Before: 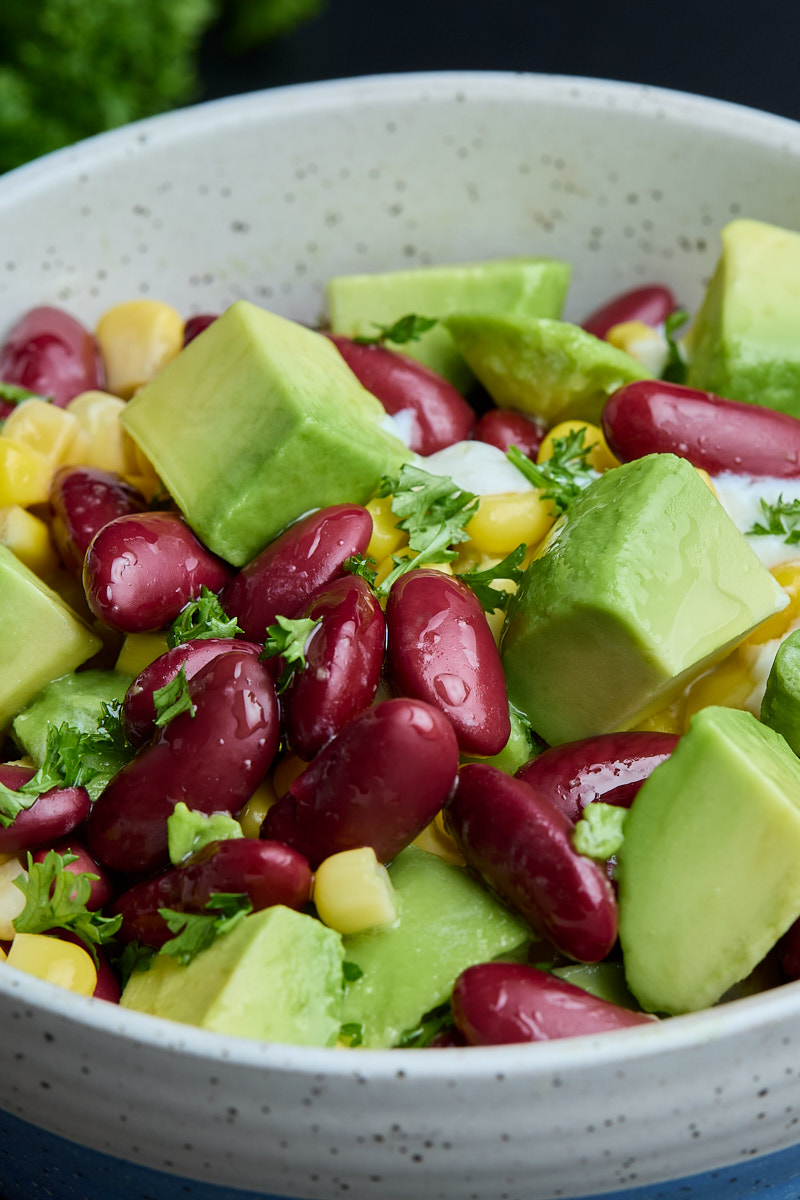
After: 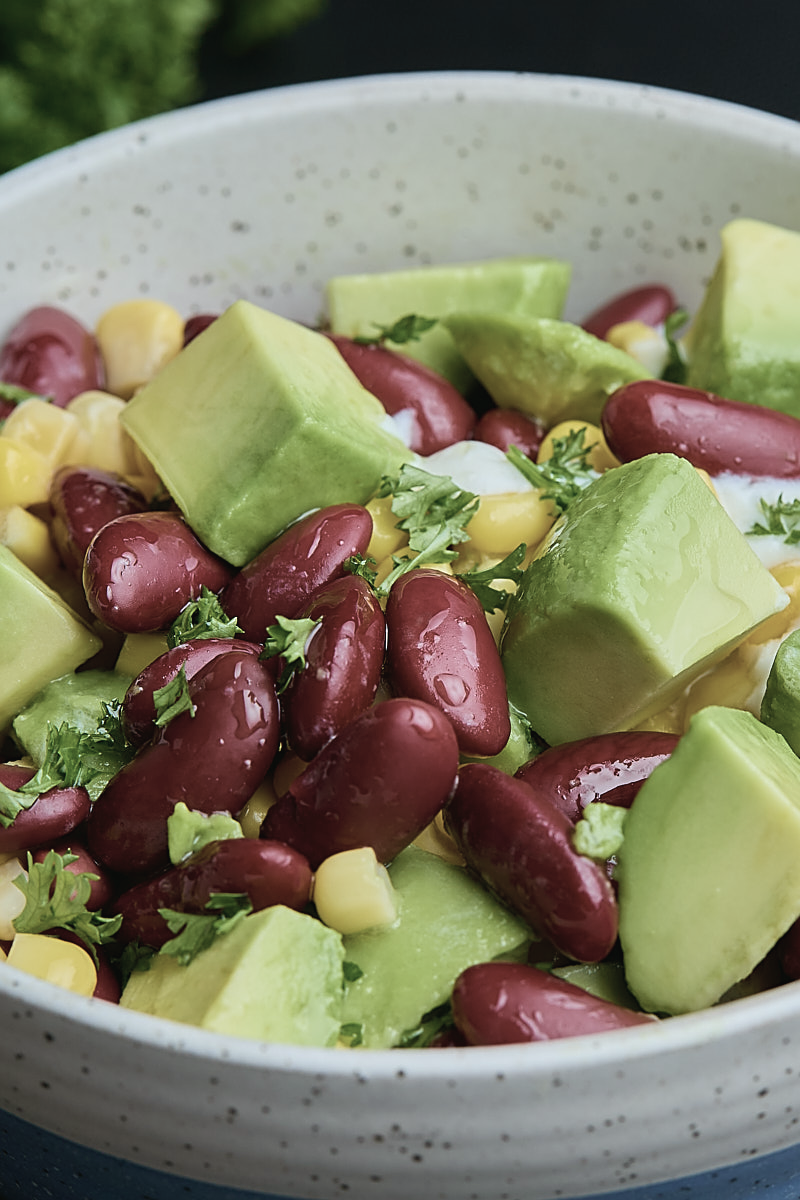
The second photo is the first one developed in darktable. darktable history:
velvia: on, module defaults
color balance: mode lift, gamma, gain (sRGB), lift [1, 0.99, 1.01, 0.992], gamma [1, 1.037, 0.974, 0.963]
sharpen: on, module defaults
contrast brightness saturation: contrast -0.05, saturation -0.41
